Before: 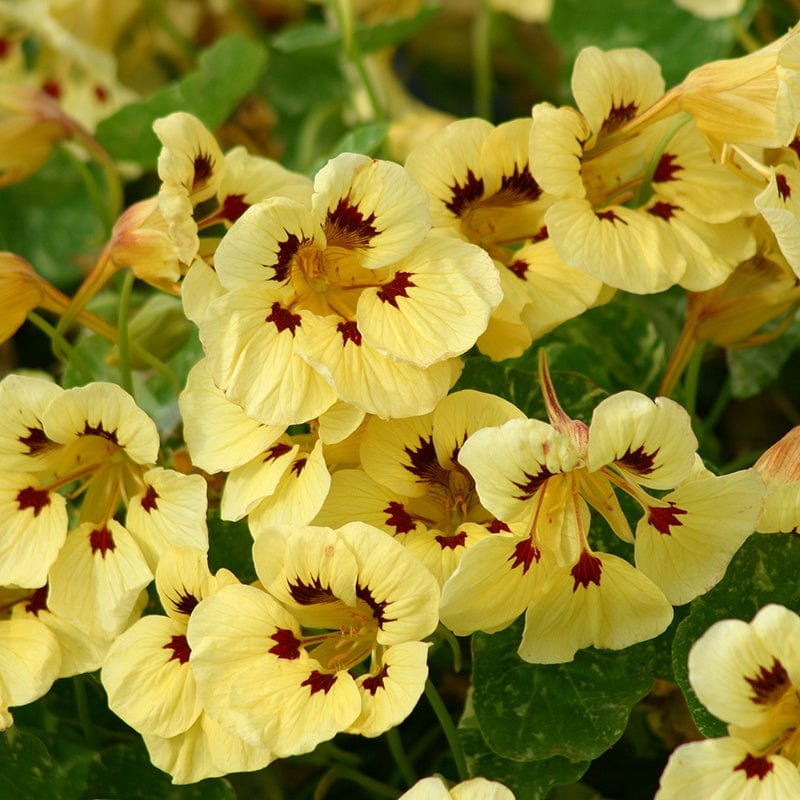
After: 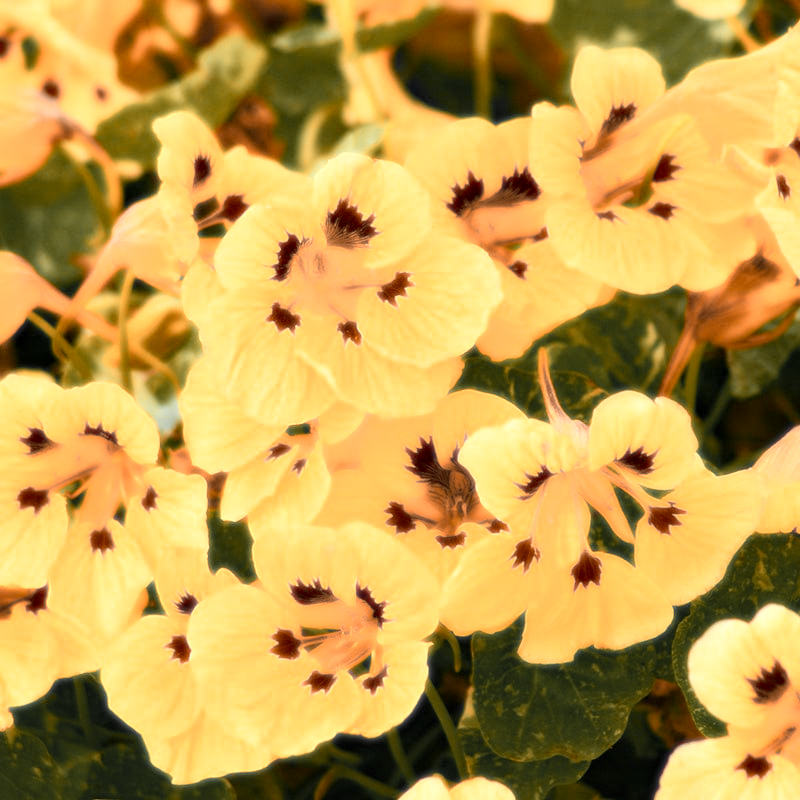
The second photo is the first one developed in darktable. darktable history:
color zones: curves: ch0 [(0.009, 0.528) (0.136, 0.6) (0.255, 0.586) (0.39, 0.528) (0.522, 0.584) (0.686, 0.736) (0.849, 0.561)]; ch1 [(0.045, 0.781) (0.14, 0.416) (0.257, 0.695) (0.442, 0.032) (0.738, 0.338) (0.818, 0.632) (0.891, 0.741) (1, 0.704)]; ch2 [(0, 0.667) (0.141, 0.52) (0.26, 0.37) (0.474, 0.432) (0.743, 0.286)]
haze removal: compatibility mode true, adaptive false
bloom: size 0%, threshold 54.82%, strength 8.31%
contrast equalizer: octaves 7, y [[0.6 ×6], [0.55 ×6], [0 ×6], [0 ×6], [0 ×6]], mix 0.15
